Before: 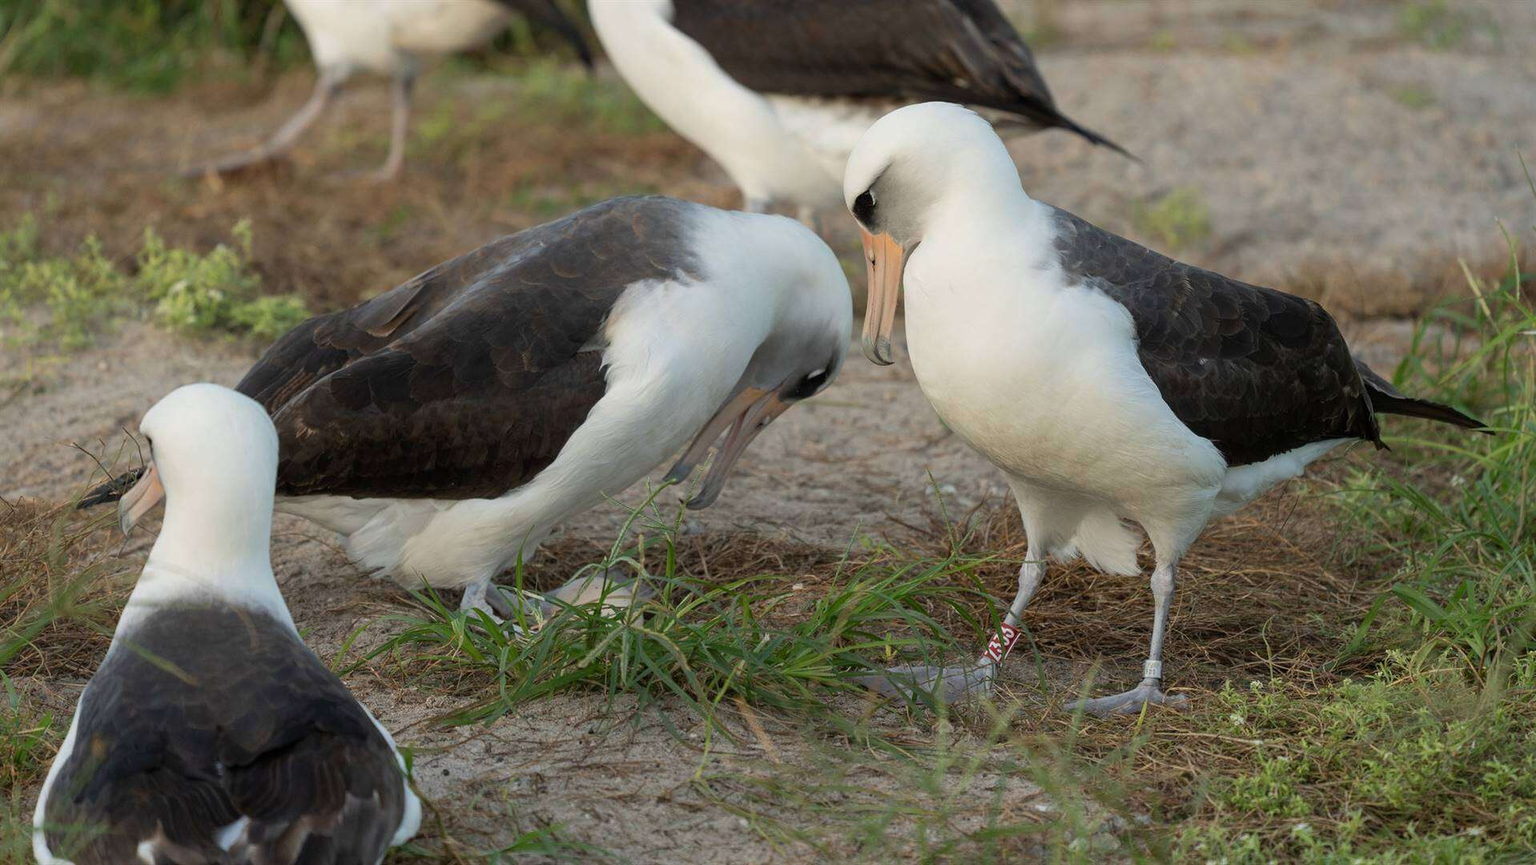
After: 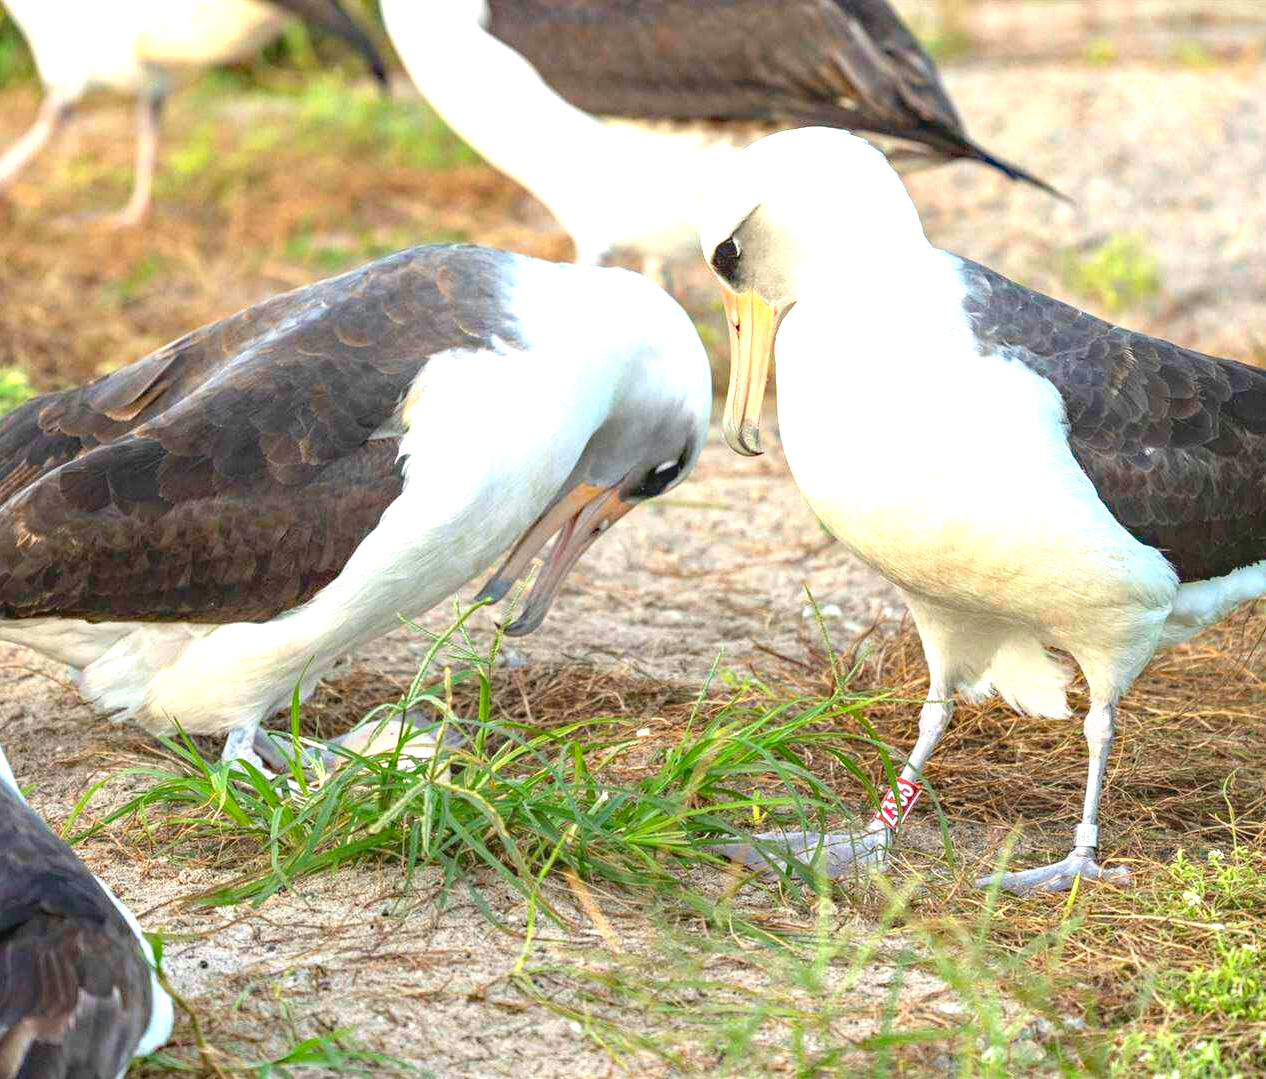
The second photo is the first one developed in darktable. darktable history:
exposure: exposure 2.04 EV, compensate highlight preservation false
haze removal: compatibility mode true, adaptive false
local contrast: detail 130%
crop and rotate: left 18.442%, right 15.508%
contrast brightness saturation: contrast -0.19, saturation 0.19
